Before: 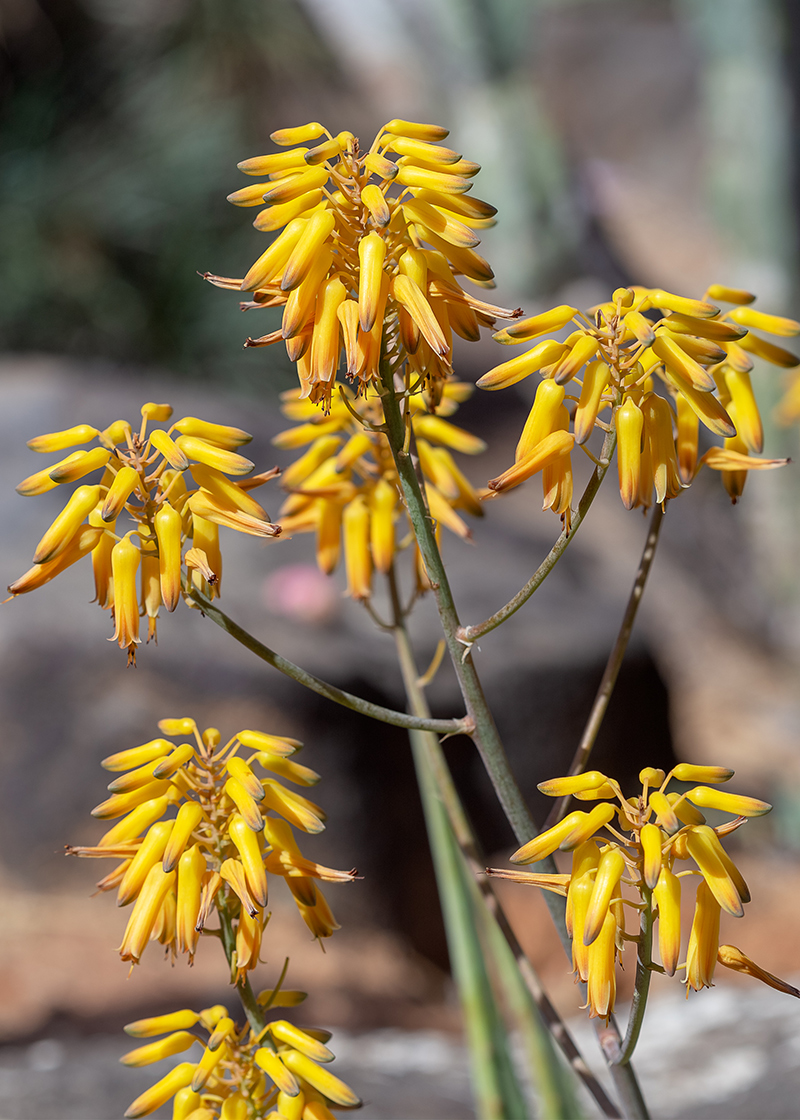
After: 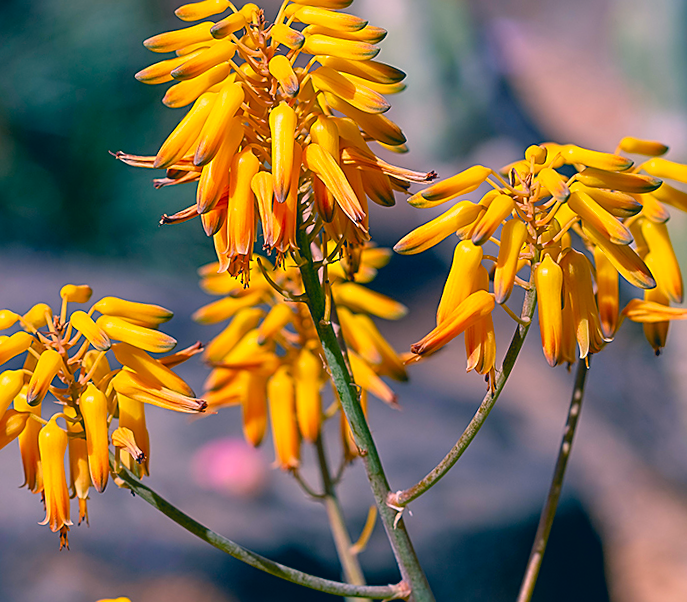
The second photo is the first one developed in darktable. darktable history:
color balance rgb: perceptual saturation grading › global saturation 20%, perceptual saturation grading › highlights -25%, perceptual saturation grading › shadows 25%
crop and rotate: left 9.345%, top 7.22%, right 4.982%, bottom 32.331%
color correction: highlights a* 17.03, highlights b* 0.205, shadows a* -15.38, shadows b* -14.56, saturation 1.5
haze removal: strength 0.02, distance 0.25, compatibility mode true, adaptive false
sharpen: on, module defaults
rotate and perspective: rotation -3°, crop left 0.031, crop right 0.968, crop top 0.07, crop bottom 0.93
